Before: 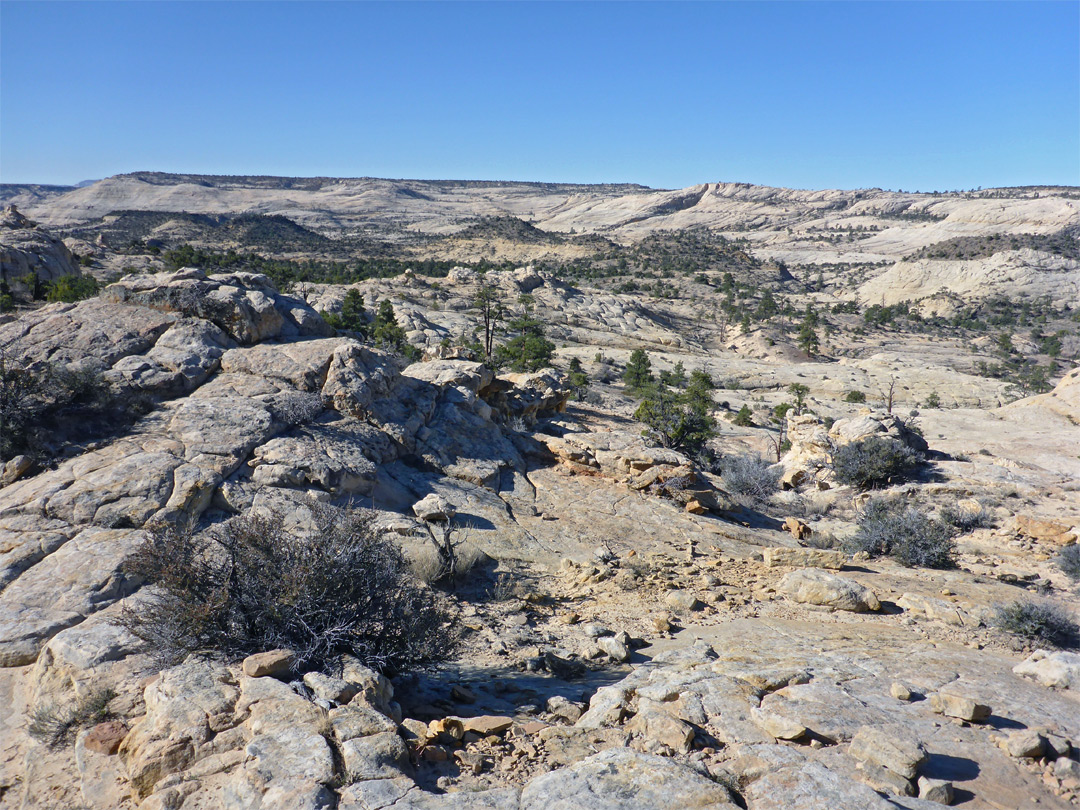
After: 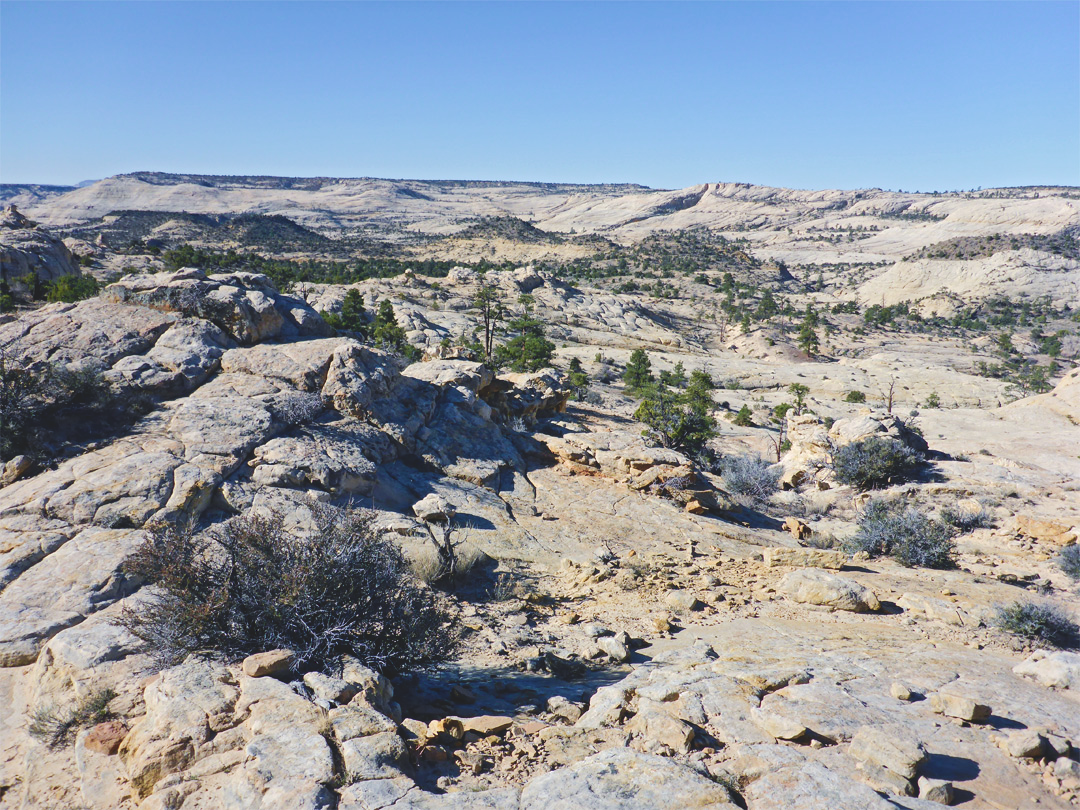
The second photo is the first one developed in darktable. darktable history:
exposure: exposure -0.024 EV, compensate highlight preservation false
velvia: on, module defaults
tone curve: curves: ch0 [(0, 0) (0.003, 0.126) (0.011, 0.129) (0.025, 0.129) (0.044, 0.136) (0.069, 0.145) (0.1, 0.162) (0.136, 0.182) (0.177, 0.211) (0.224, 0.254) (0.277, 0.307) (0.335, 0.366) (0.399, 0.441) (0.468, 0.533) (0.543, 0.624) (0.623, 0.702) (0.709, 0.774) (0.801, 0.835) (0.898, 0.904) (1, 1)], preserve colors none
